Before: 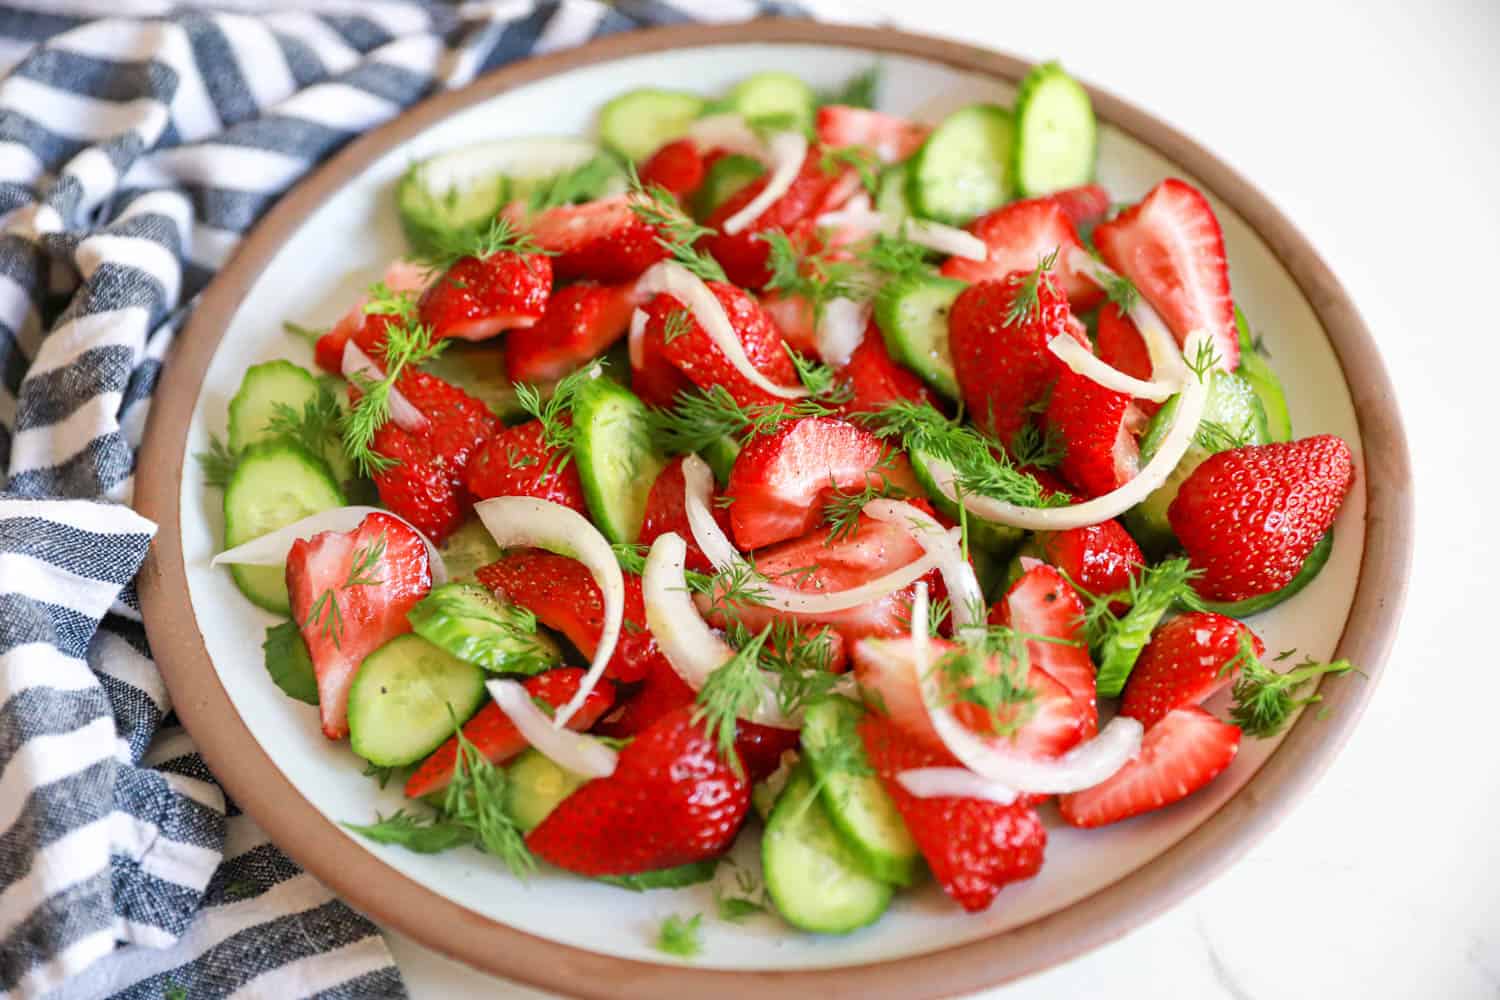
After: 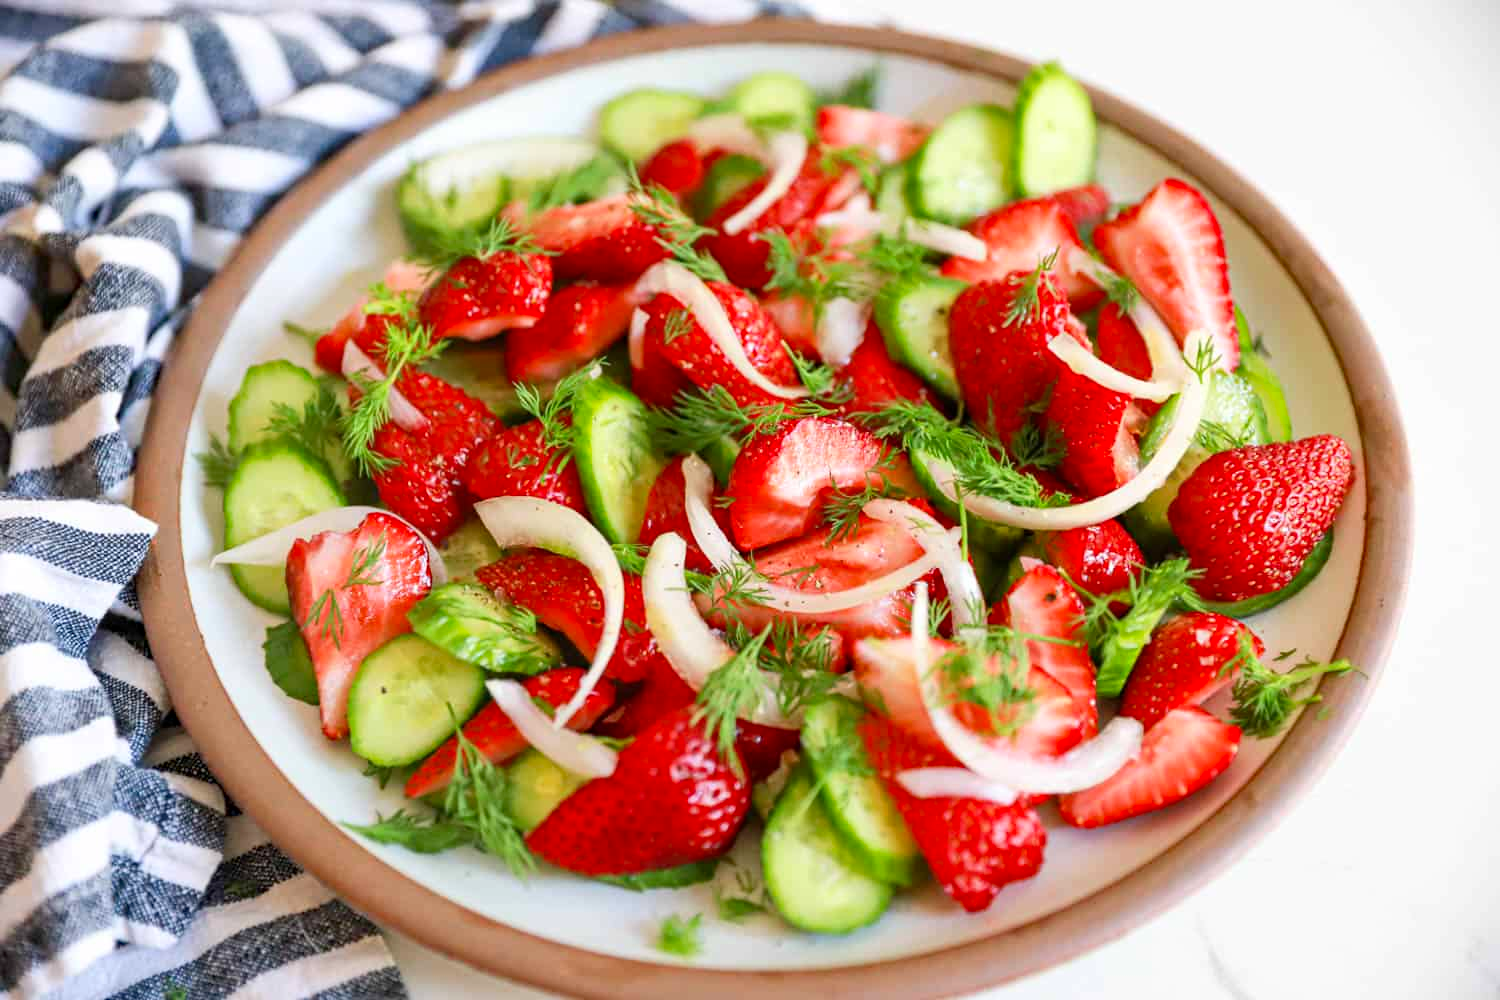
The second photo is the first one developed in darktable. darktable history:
haze removal: compatibility mode true, adaptive false
contrast brightness saturation: contrast 0.1, brightness 0.03, saturation 0.09
